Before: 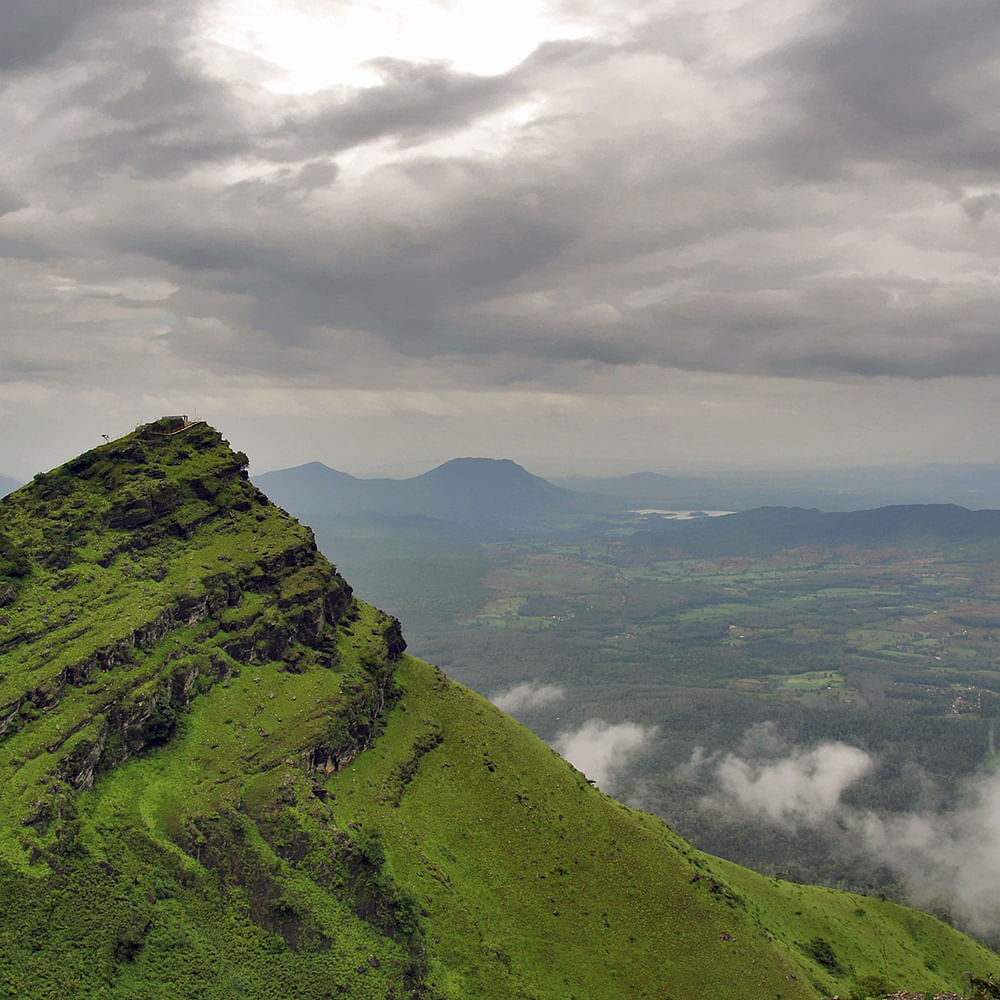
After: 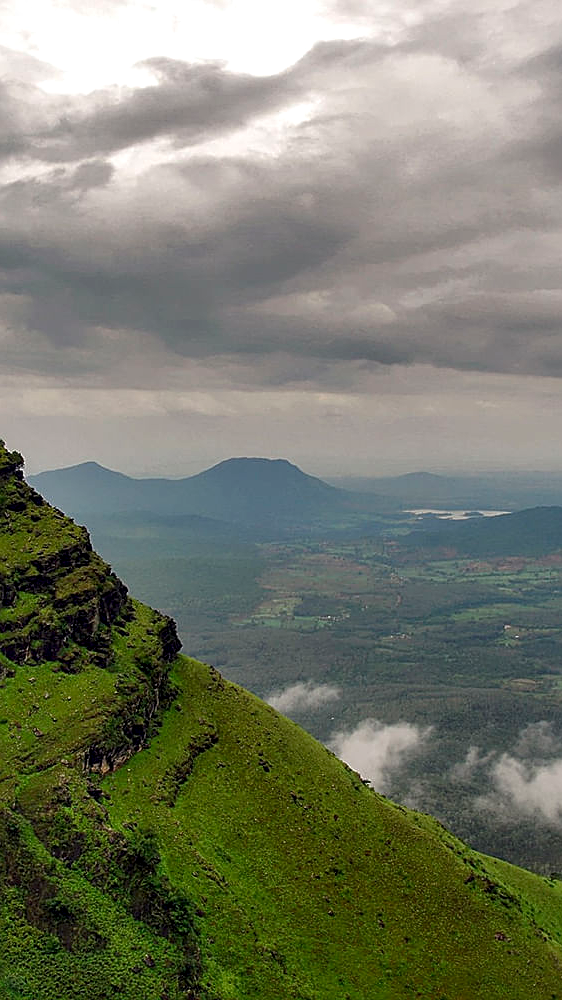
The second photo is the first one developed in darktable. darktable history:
sharpen: on, module defaults
local contrast: on, module defaults
contrast brightness saturation: brightness -0.09
crop and rotate: left 22.516%, right 21.234%
